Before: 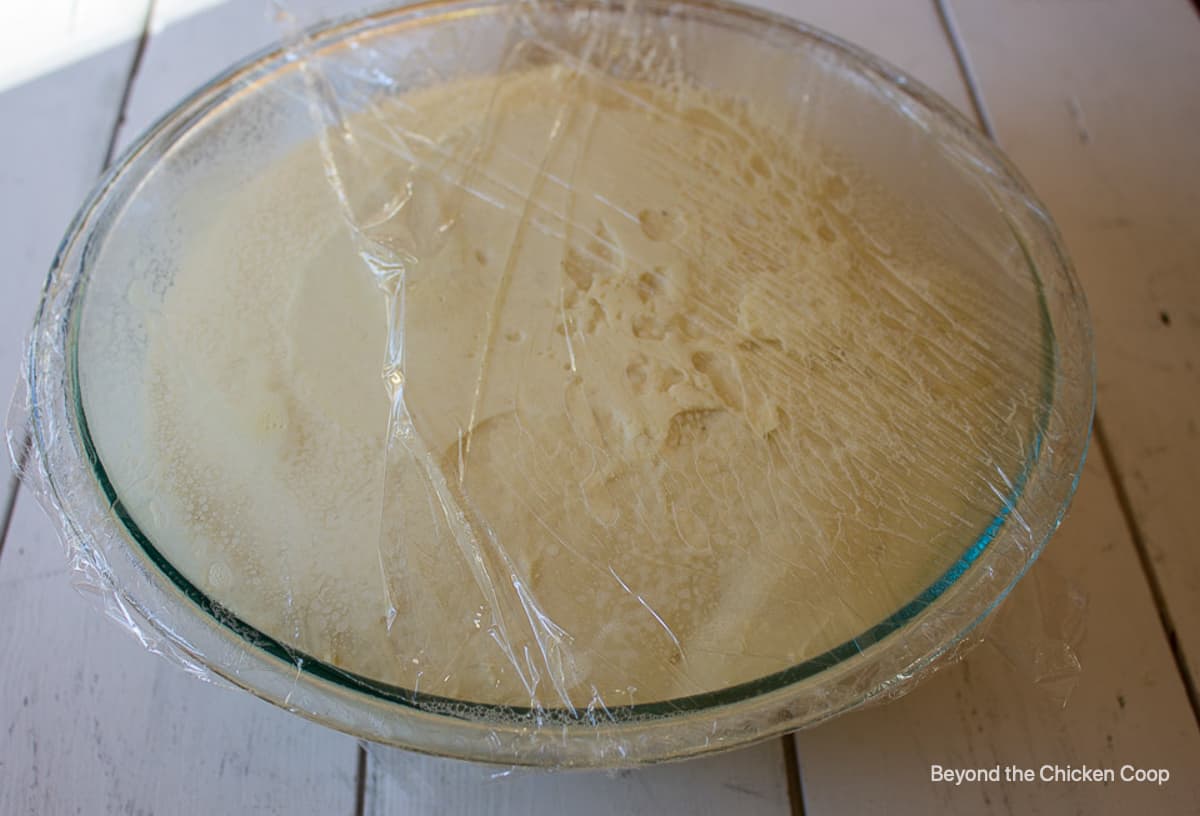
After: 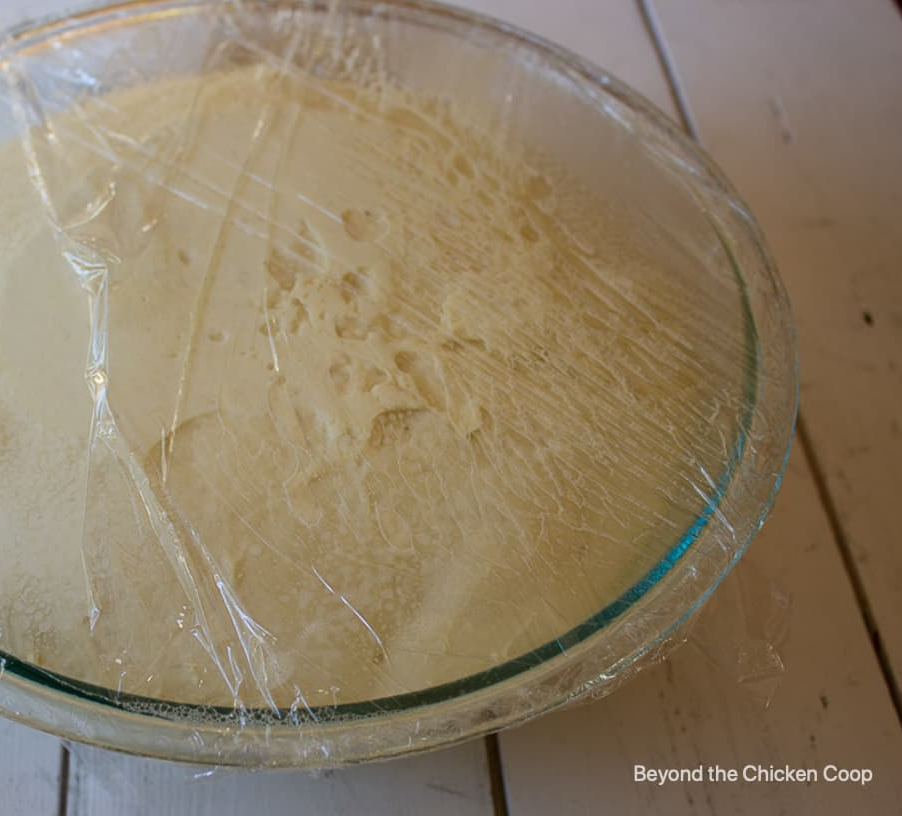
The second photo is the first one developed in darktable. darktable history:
crop and rotate: left 24.783%
